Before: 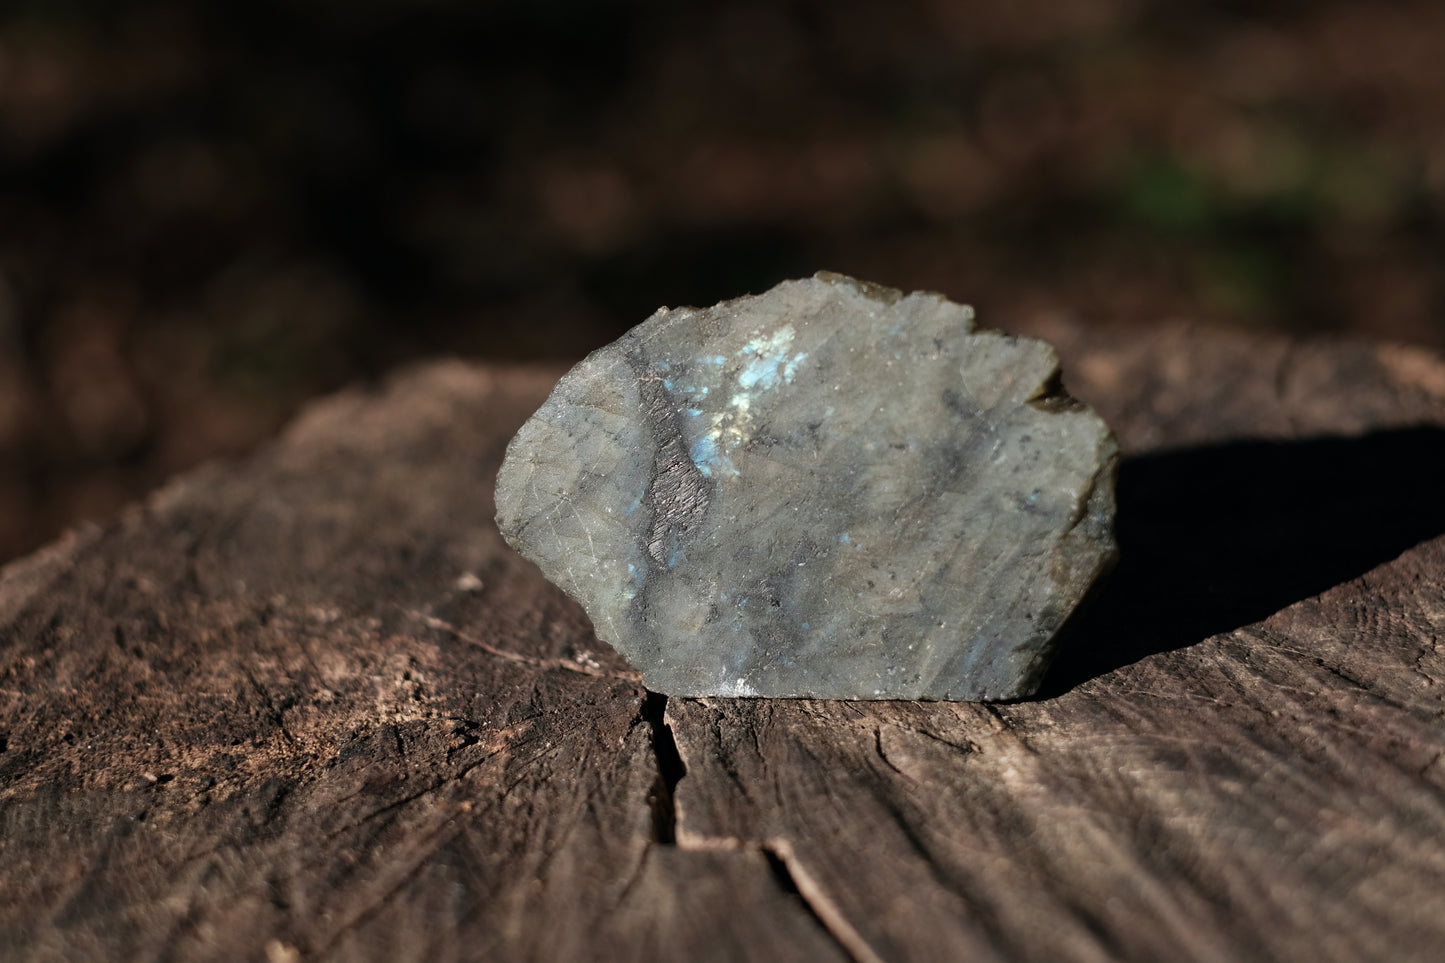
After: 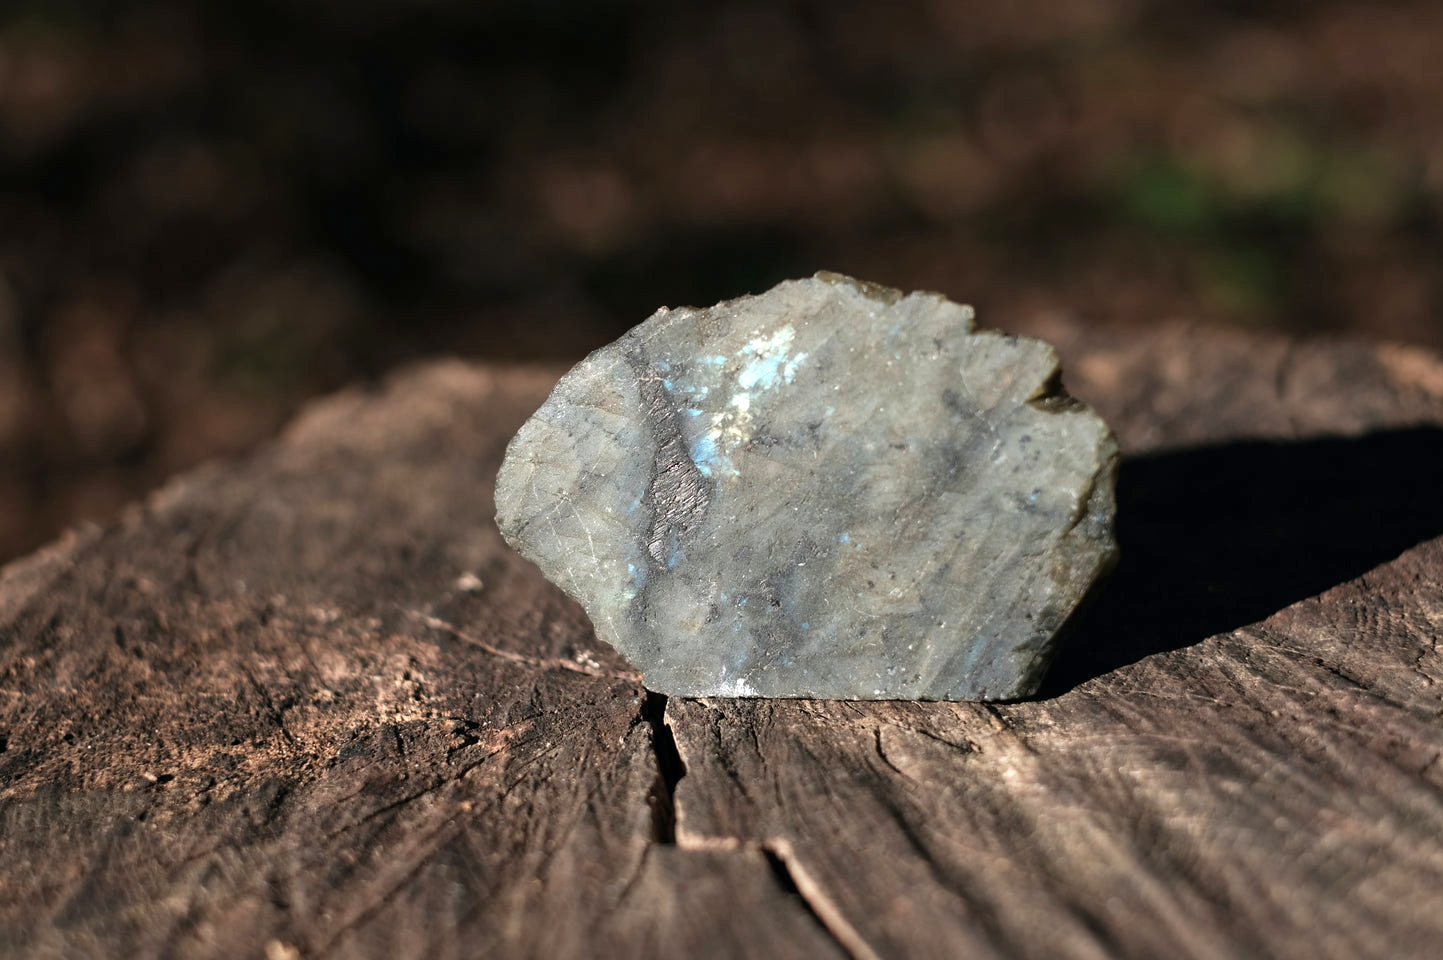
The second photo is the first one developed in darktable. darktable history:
crop: top 0.05%, bottom 0.098%
exposure: exposure 0.6 EV, compensate highlight preservation false
